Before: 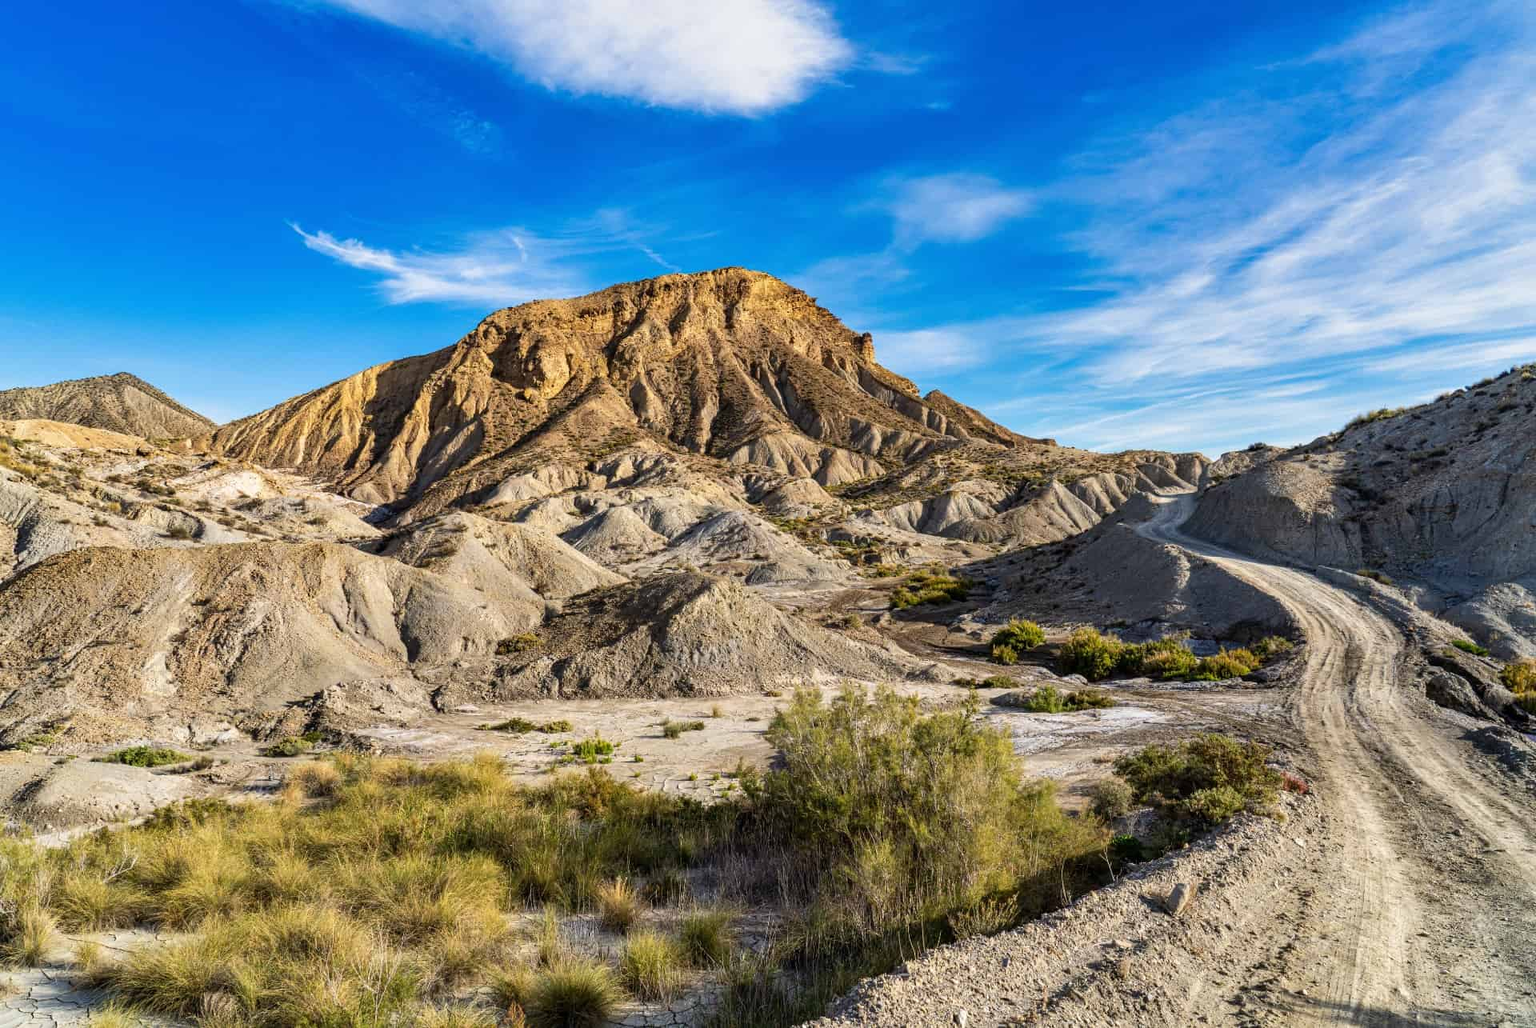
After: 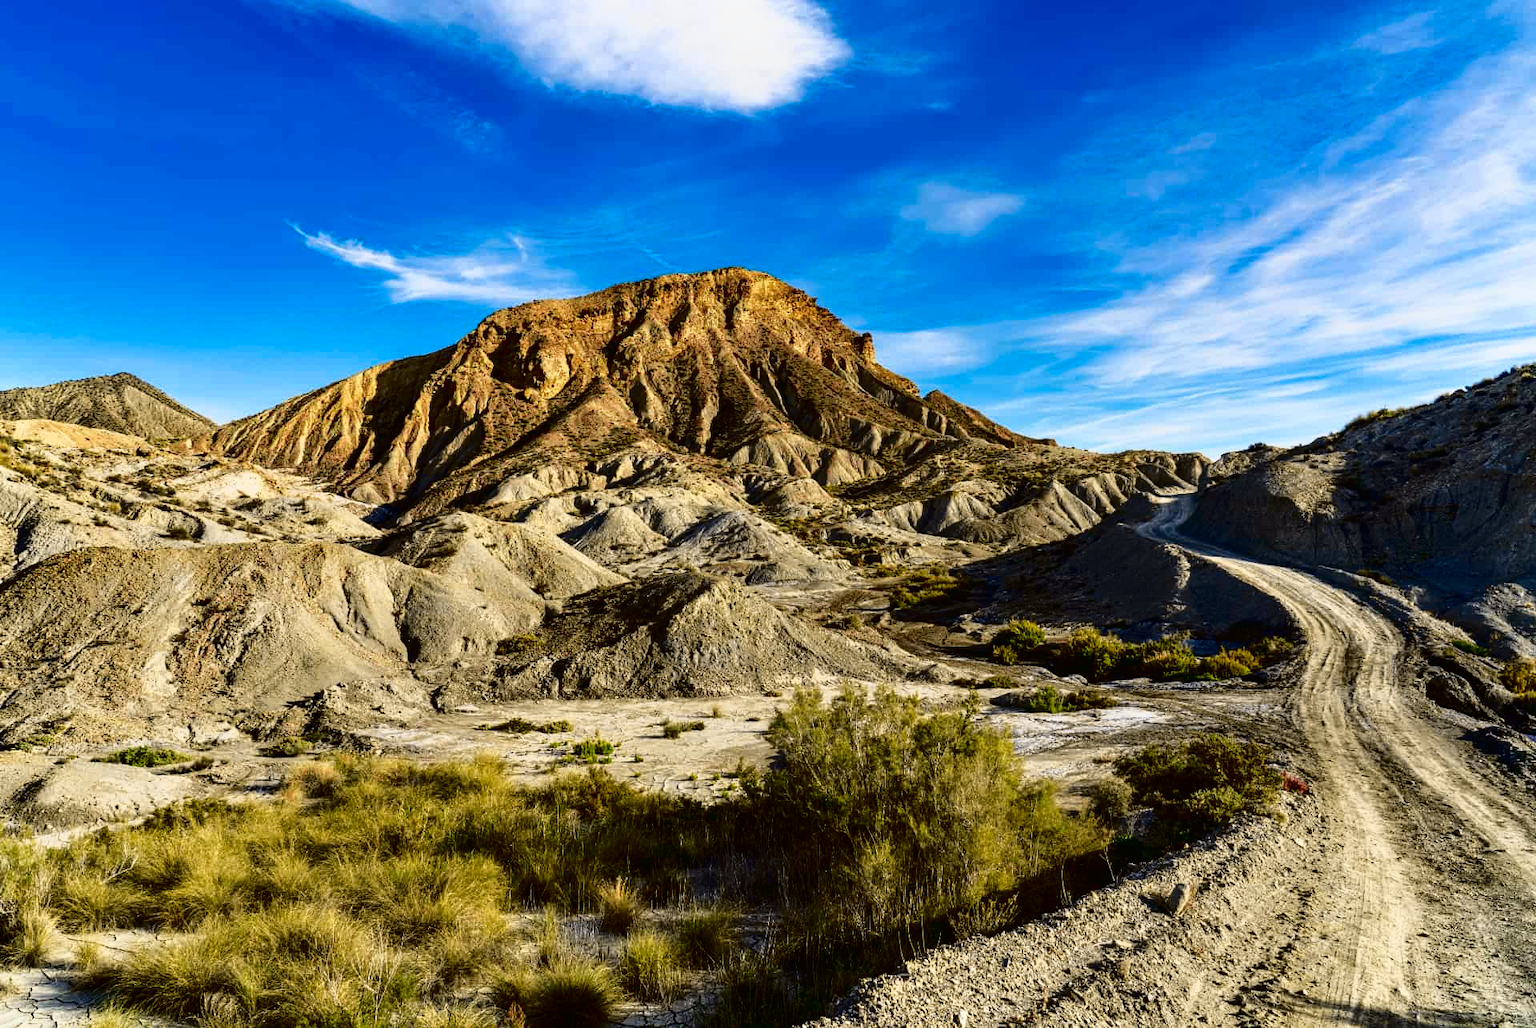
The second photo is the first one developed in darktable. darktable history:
white balance: emerald 1
tone curve: curves: ch0 [(0, 0.021) (0.049, 0.044) (0.152, 0.14) (0.328, 0.377) (0.473, 0.543) (0.641, 0.705) (0.85, 0.894) (1, 0.969)]; ch1 [(0, 0) (0.302, 0.331) (0.433, 0.432) (0.472, 0.47) (0.502, 0.503) (0.527, 0.516) (0.564, 0.573) (0.614, 0.626) (0.677, 0.701) (0.859, 0.885) (1, 1)]; ch2 [(0, 0) (0.33, 0.301) (0.447, 0.44) (0.487, 0.496) (0.502, 0.516) (0.535, 0.563) (0.565, 0.597) (0.608, 0.641) (1, 1)], color space Lab, independent channels, preserve colors none
contrast brightness saturation: brightness -0.2, saturation 0.08
shadows and highlights: shadows -62.32, white point adjustment -5.22, highlights 61.59
